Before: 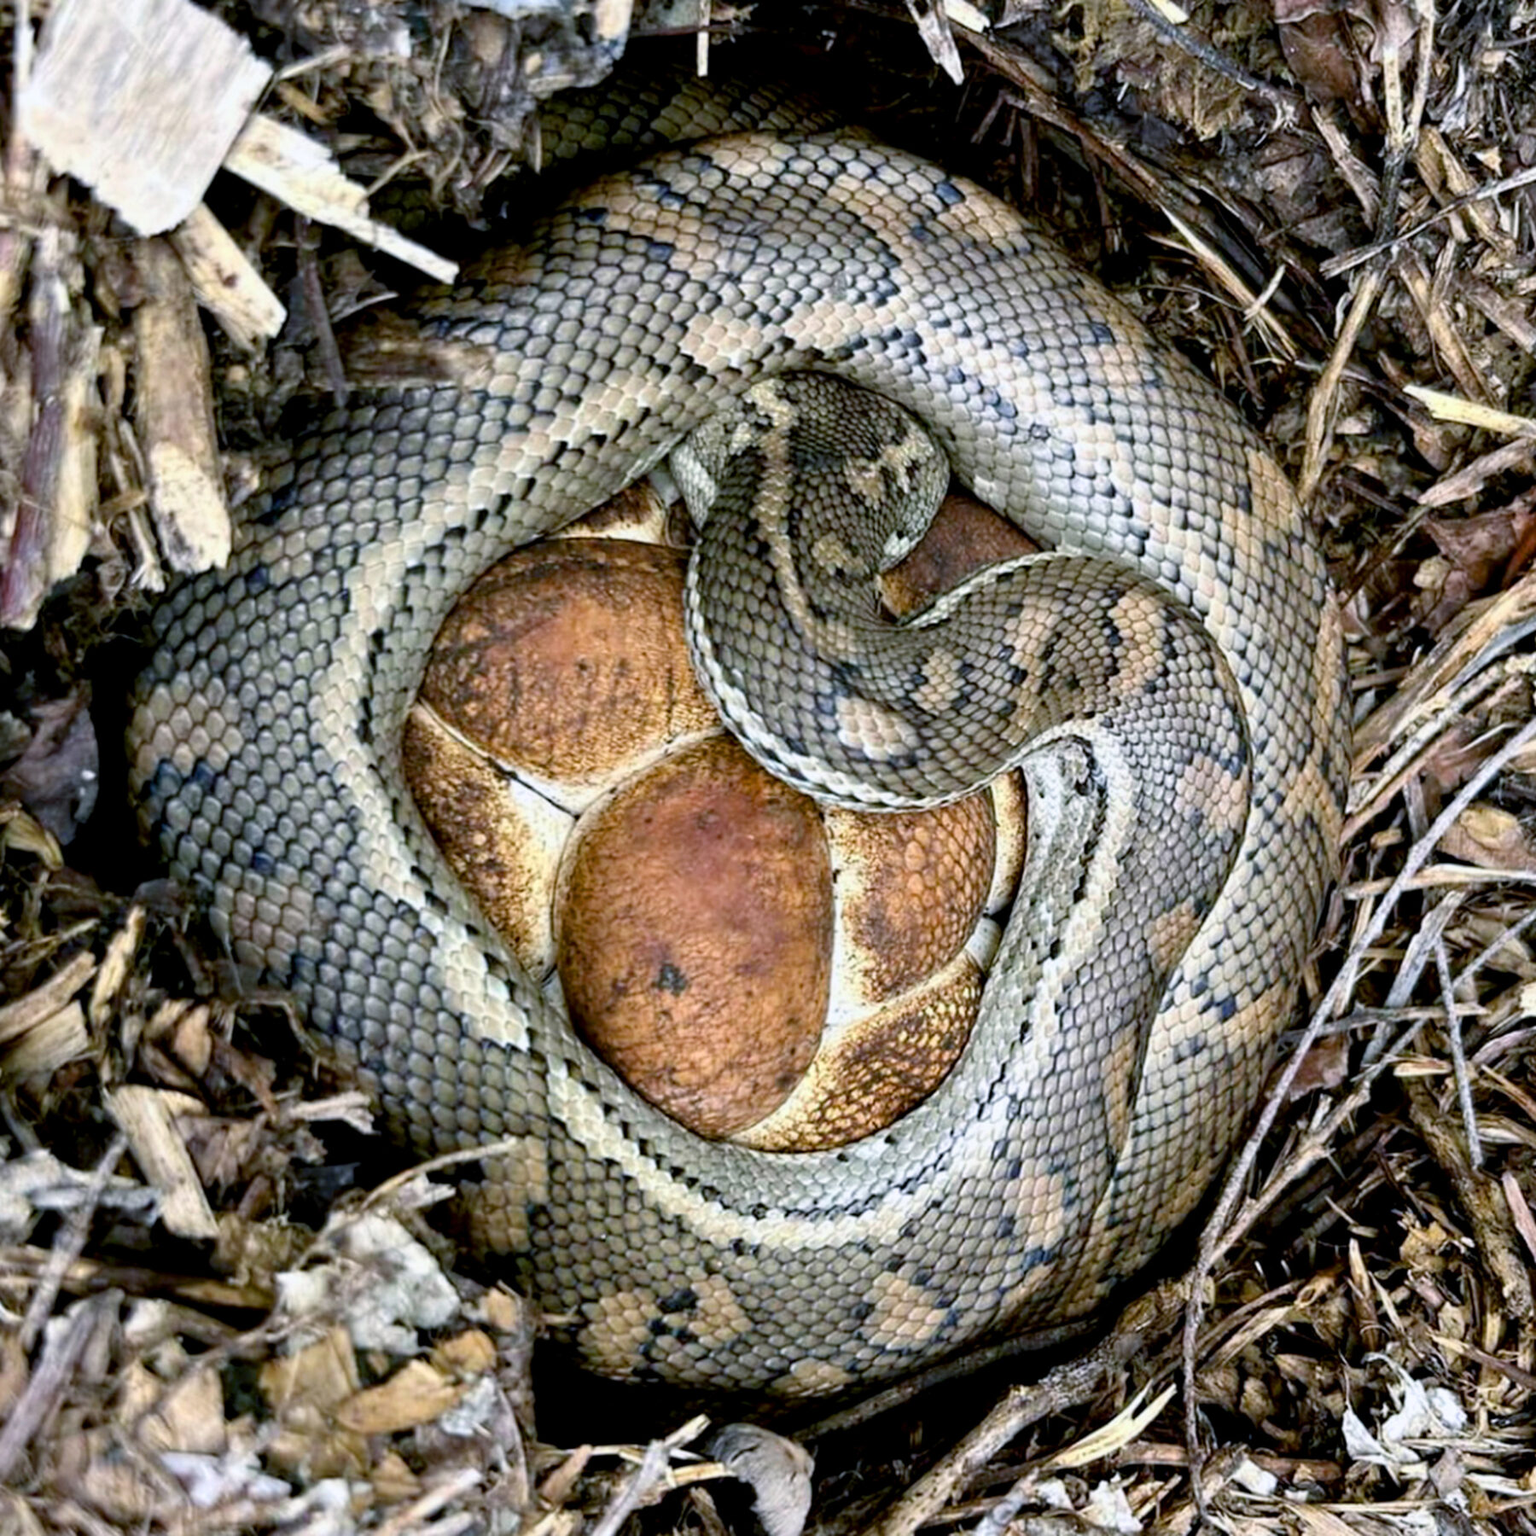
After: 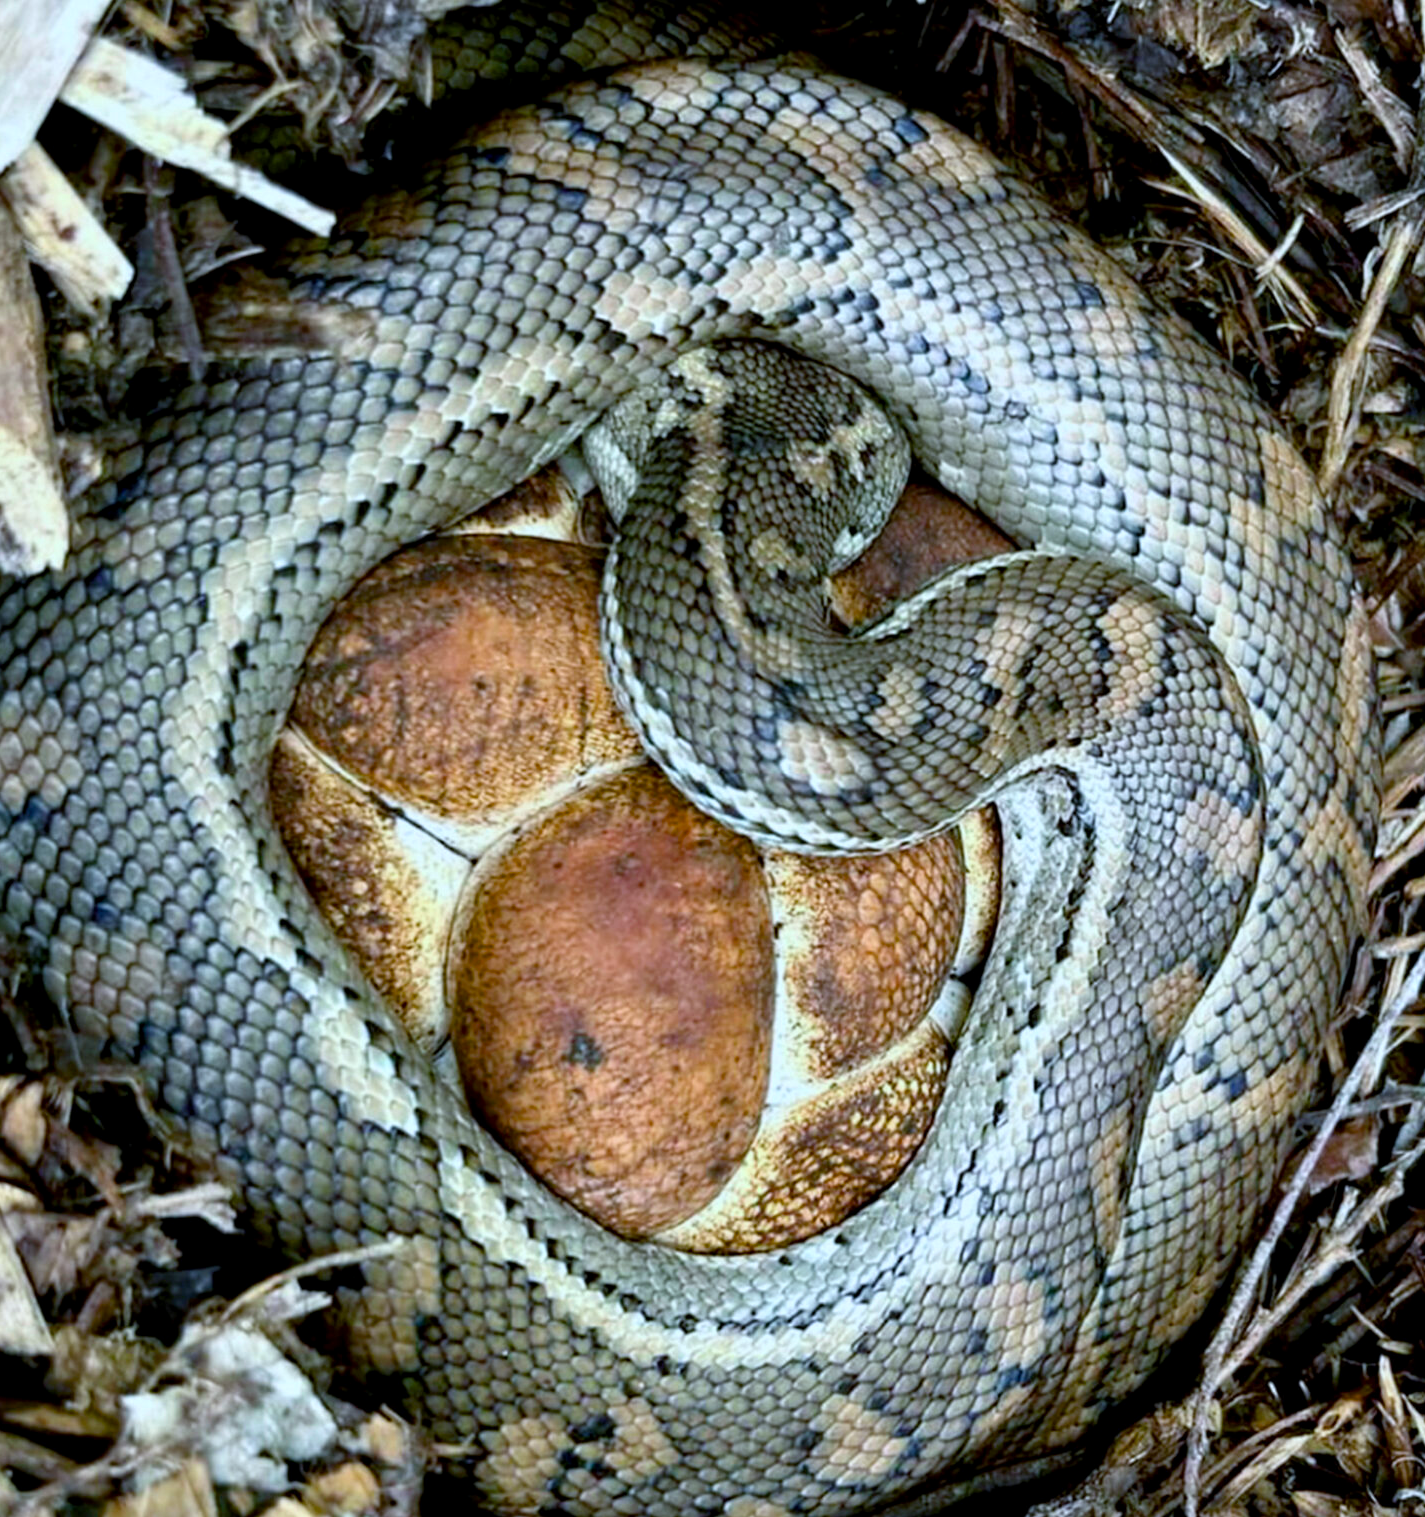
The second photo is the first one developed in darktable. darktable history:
white balance: red 0.925, blue 1.046
exposure: black level correction 0.001, compensate highlight preservation false
tone equalizer: on, module defaults
crop: left 11.225%, top 5.381%, right 9.565%, bottom 10.314%
